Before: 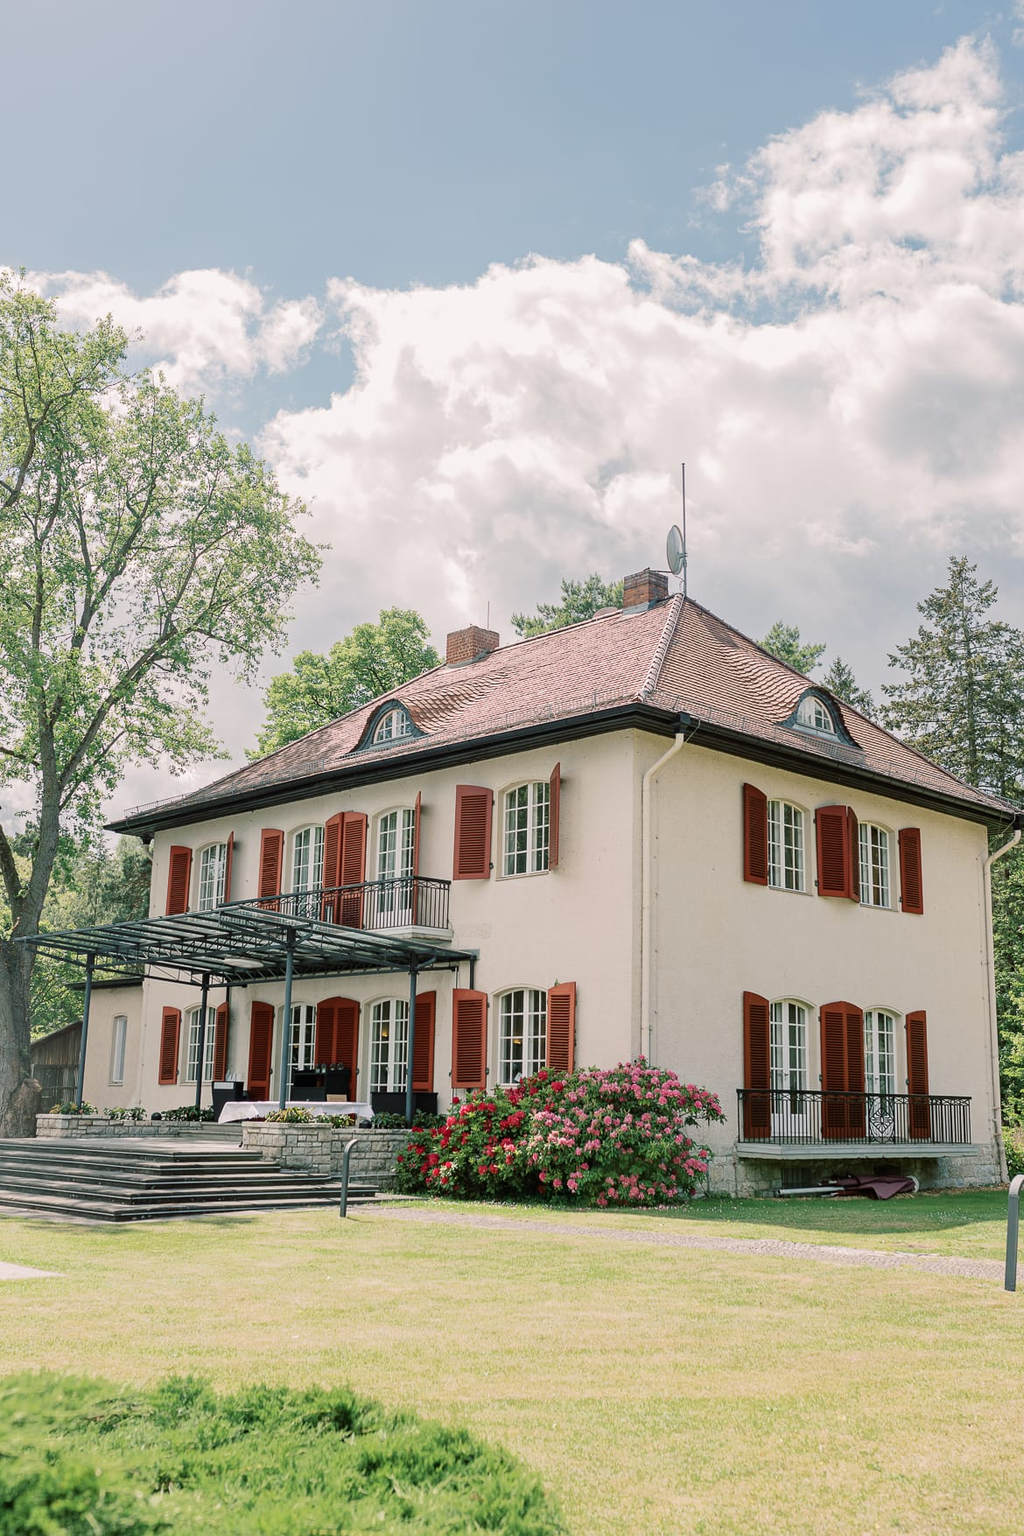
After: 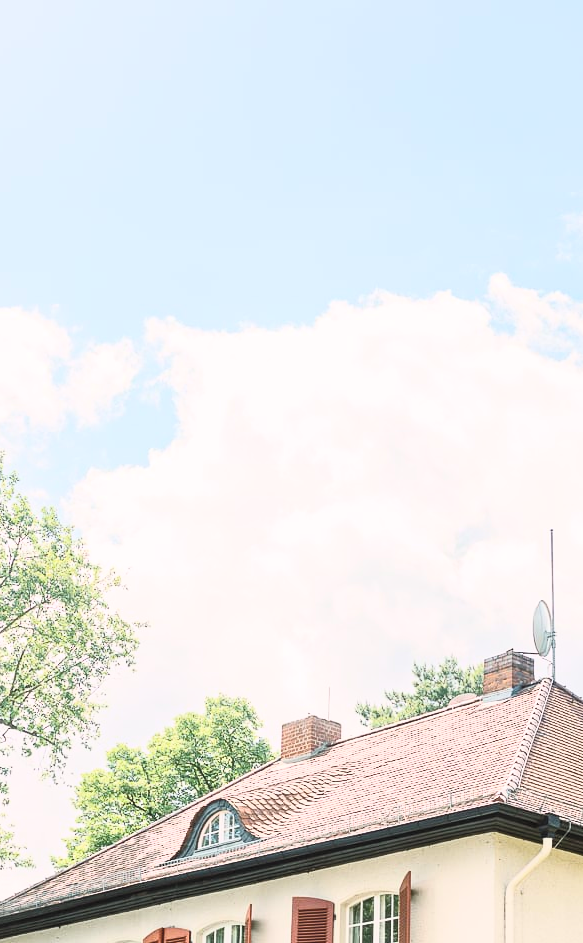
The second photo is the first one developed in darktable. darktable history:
color balance rgb: linear chroma grading › global chroma 5.863%, perceptual saturation grading › global saturation 31.191%
crop: left 19.622%, right 30.518%, bottom 46.233%
contrast brightness saturation: contrast 0.422, brightness 0.555, saturation -0.193
